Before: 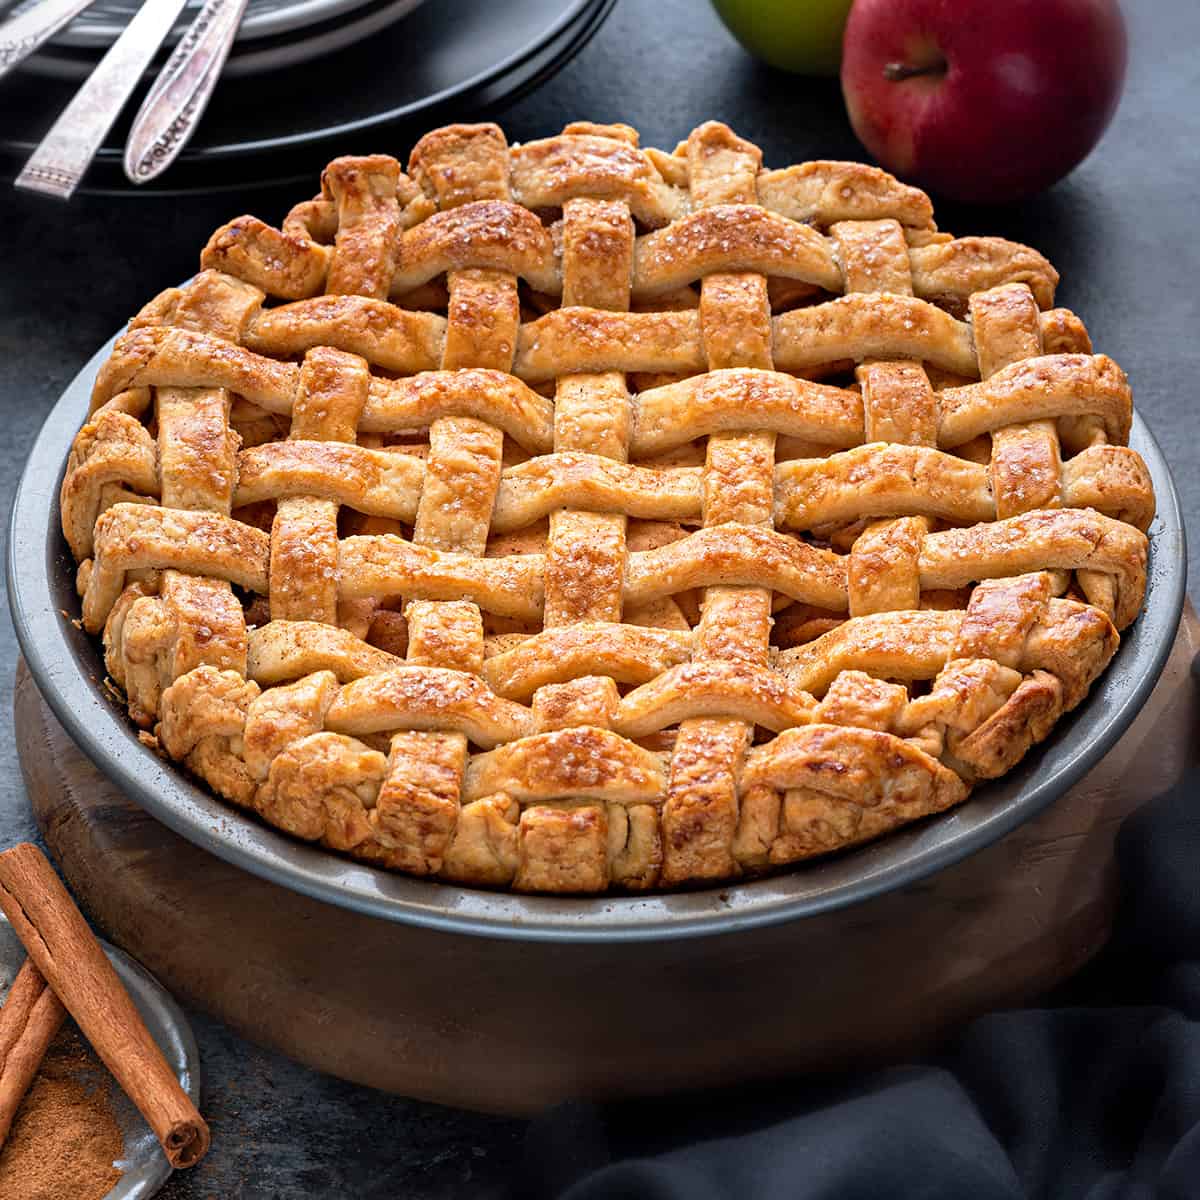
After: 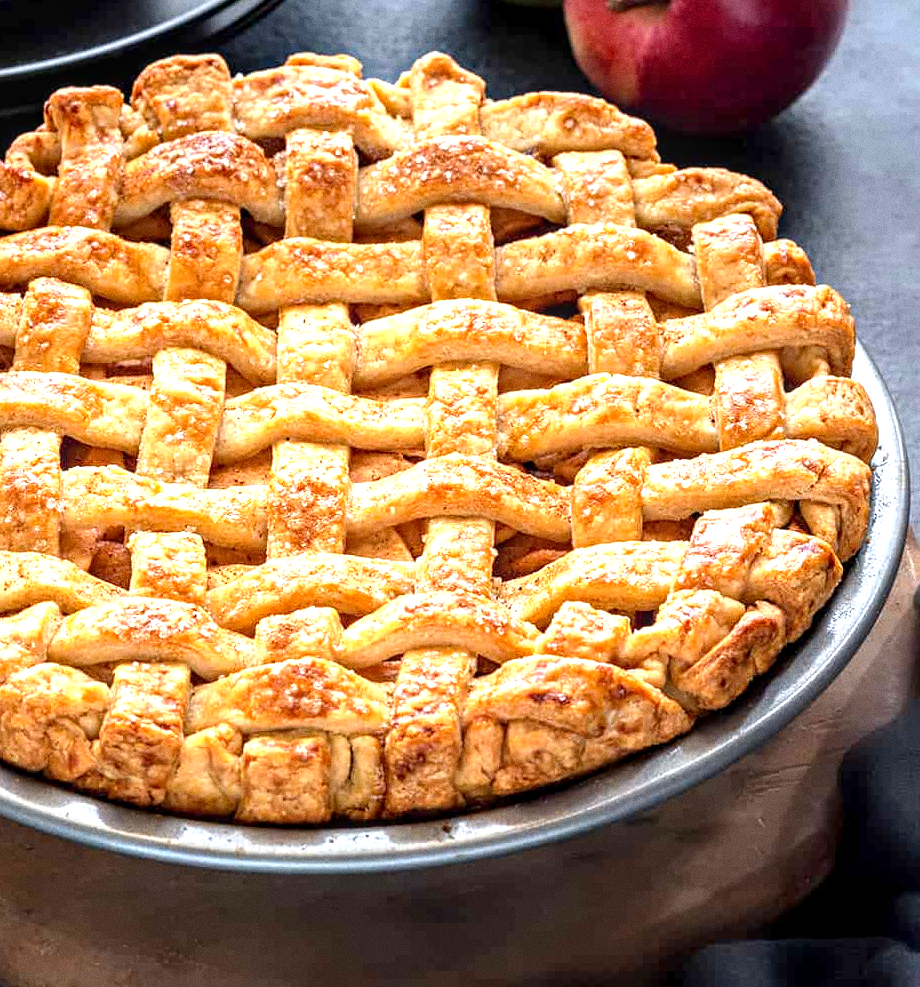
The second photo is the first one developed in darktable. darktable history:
local contrast: on, module defaults
crop: left 23.095%, top 5.827%, bottom 11.854%
exposure: black level correction 0.001, exposure 1 EV, compensate highlight preservation false
grain: coarseness 0.47 ISO
